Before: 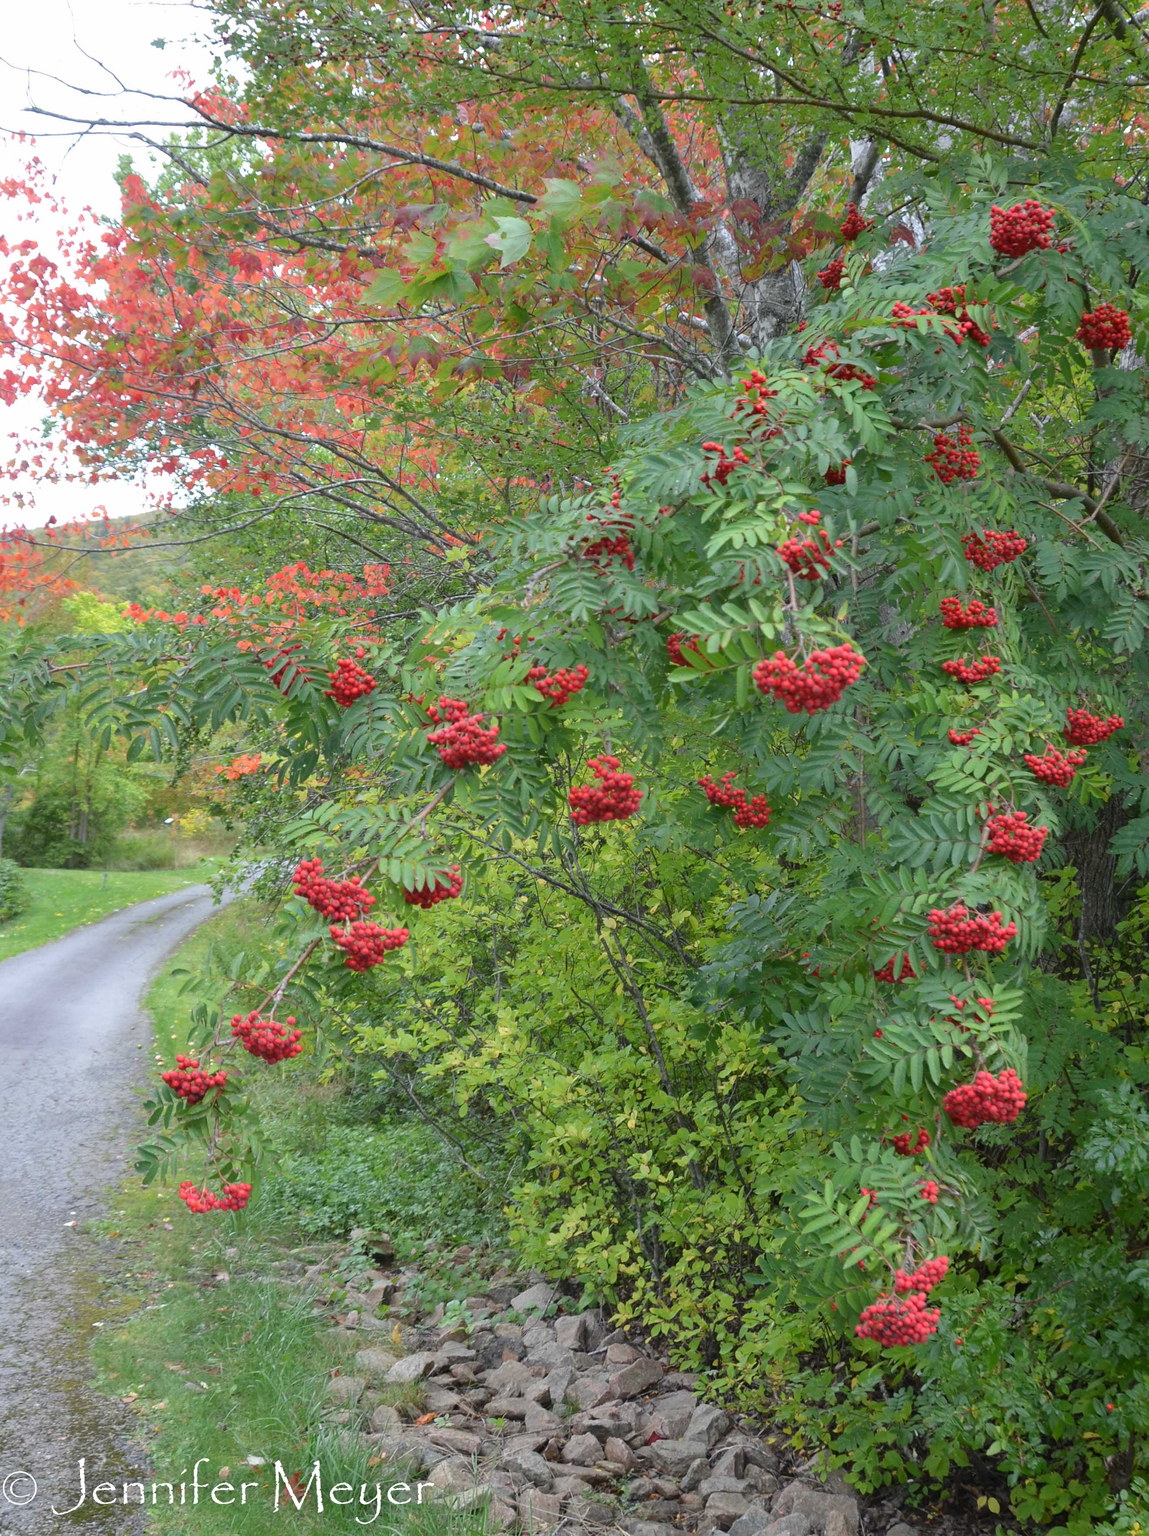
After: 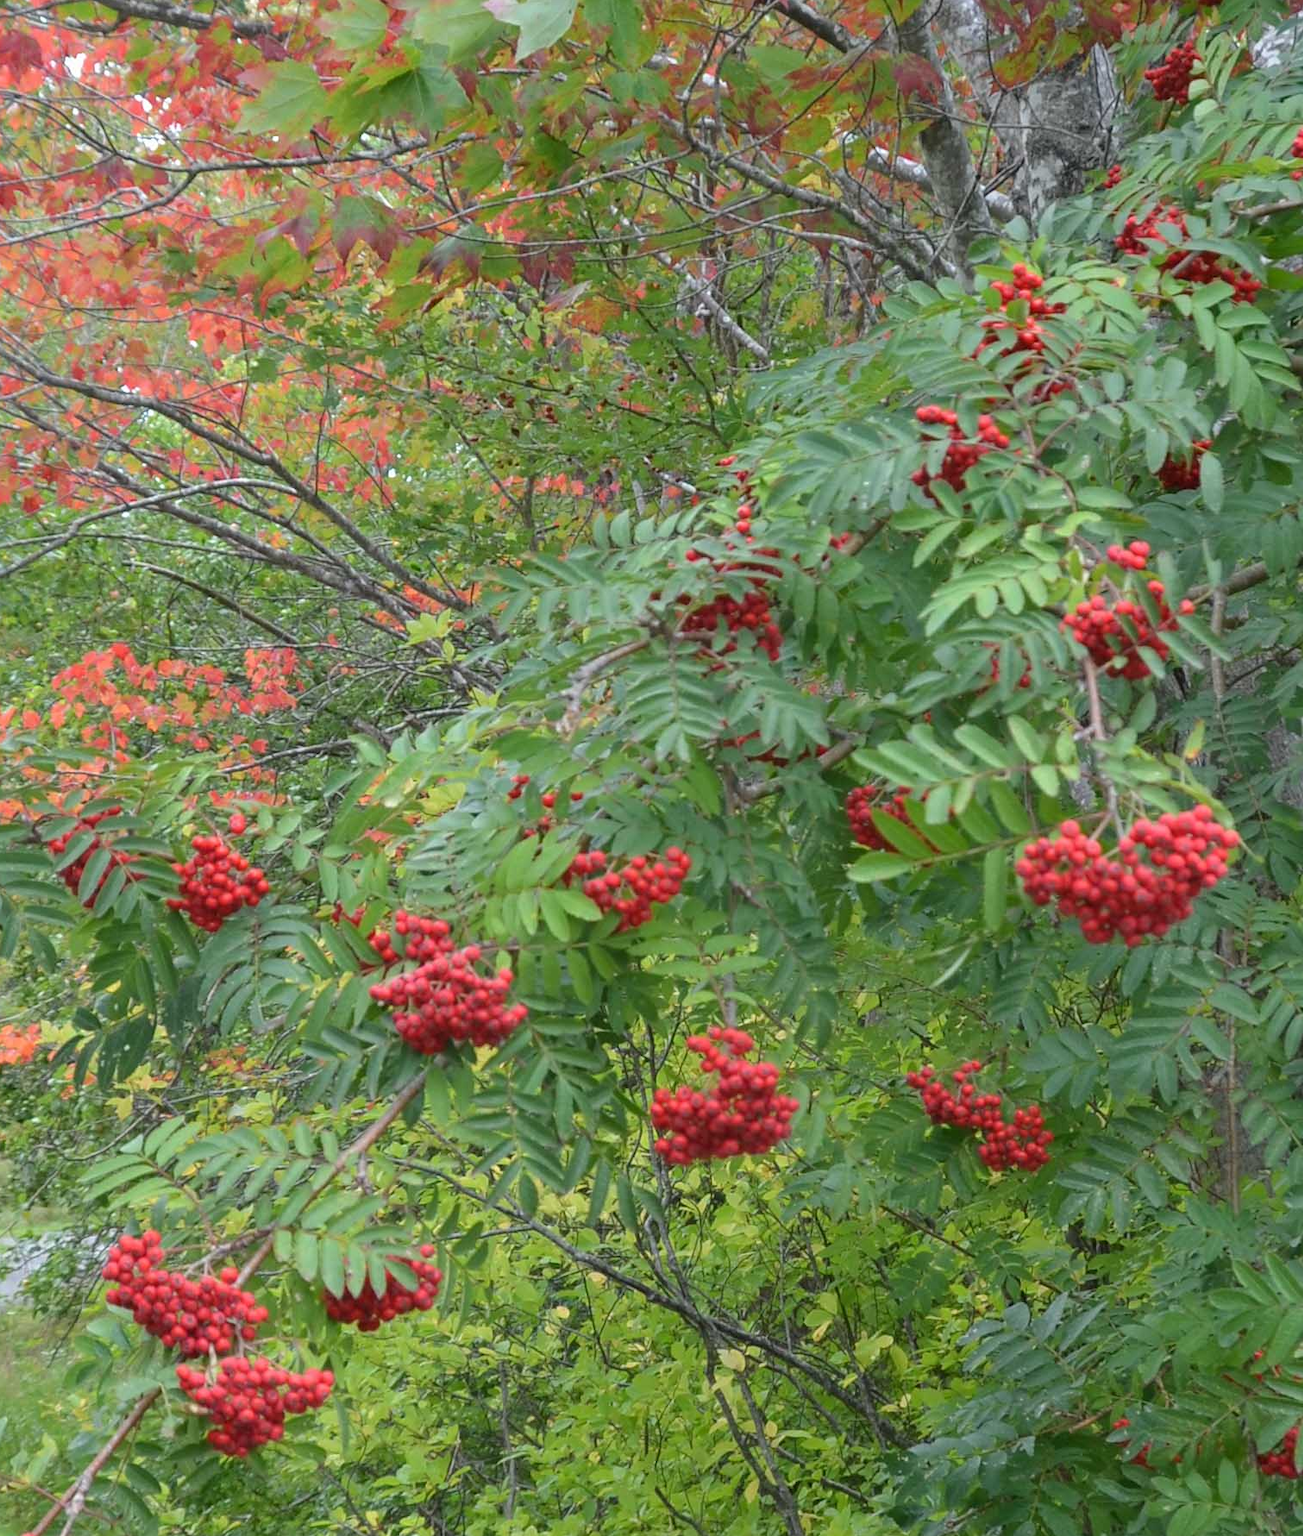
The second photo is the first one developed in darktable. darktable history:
exposure: compensate highlight preservation false
crop: left 20.932%, top 15.471%, right 21.848%, bottom 34.081%
